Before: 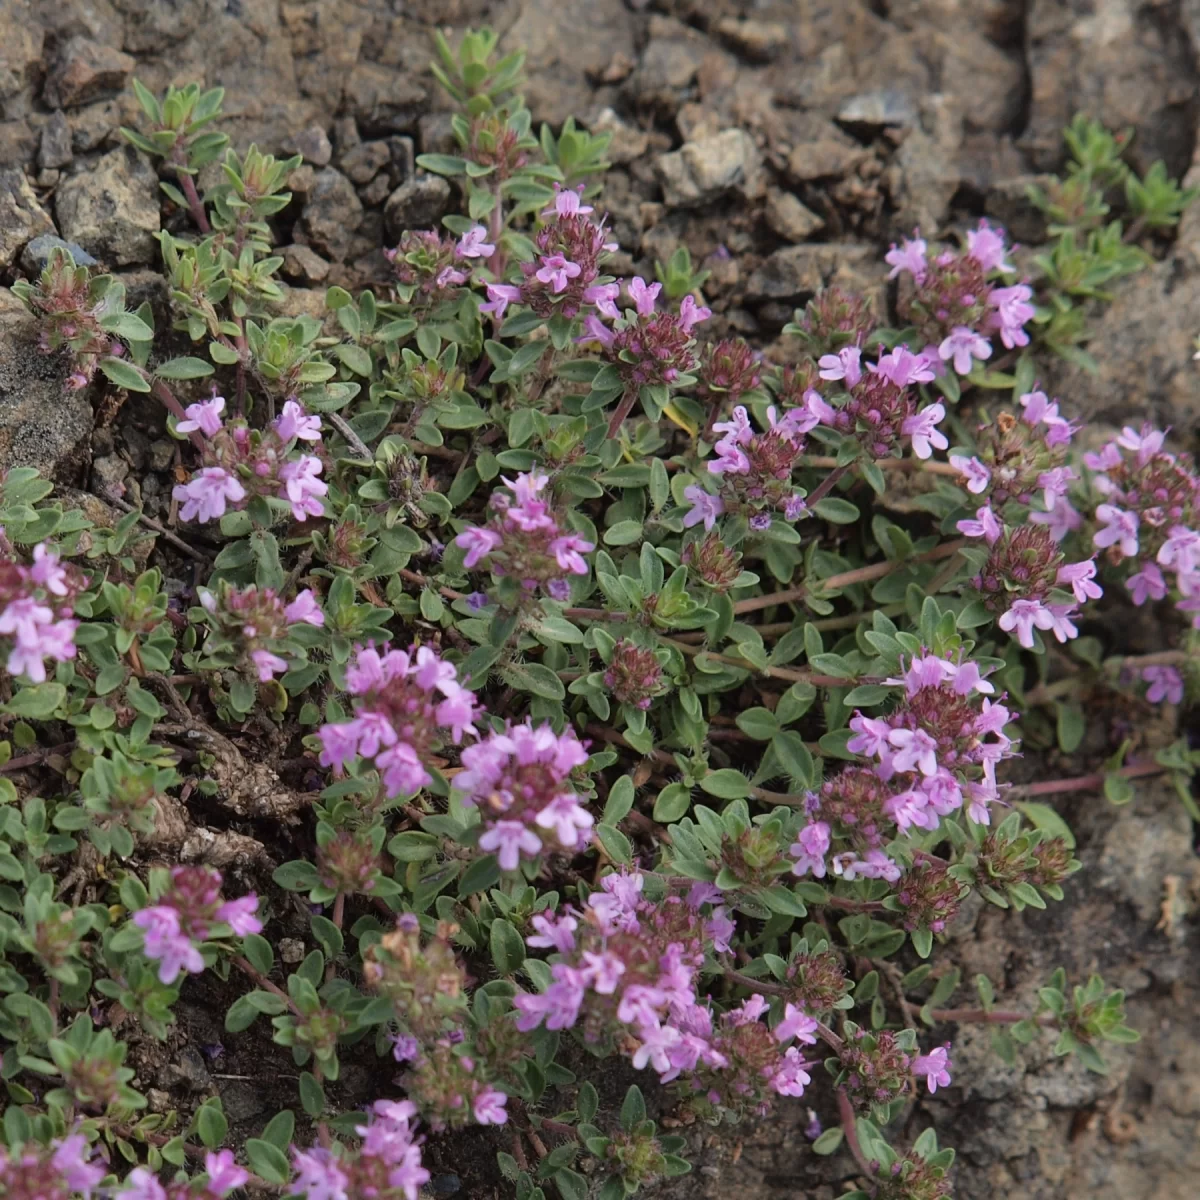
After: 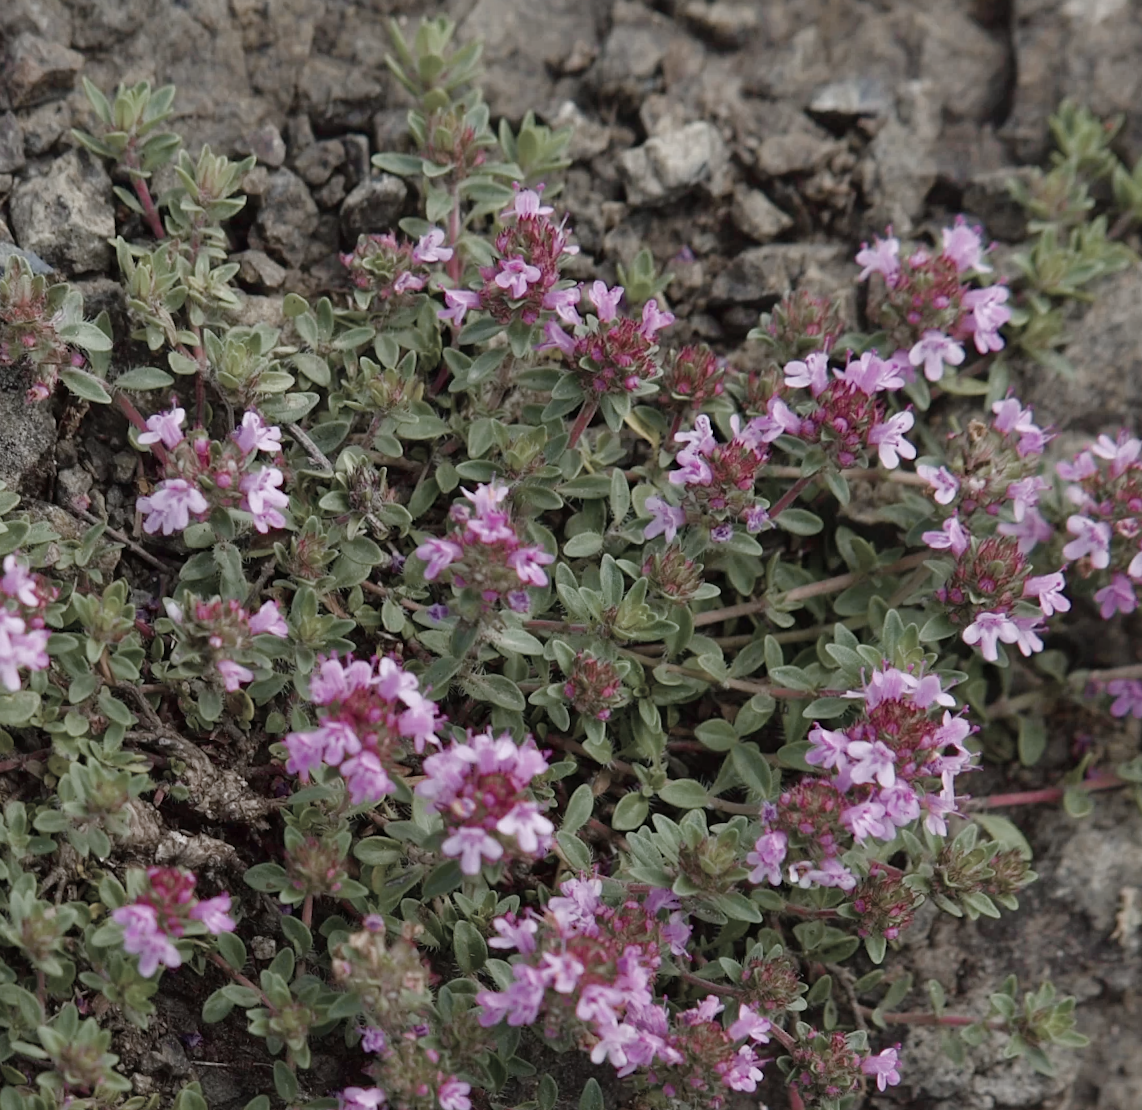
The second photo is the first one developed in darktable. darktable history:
color zones: curves: ch1 [(0, 0.34) (0.143, 0.164) (0.286, 0.152) (0.429, 0.176) (0.571, 0.173) (0.714, 0.188) (0.857, 0.199) (1, 0.34)]
crop and rotate: top 0%, bottom 5.097%
rotate and perspective: rotation 0.074°, lens shift (vertical) 0.096, lens shift (horizontal) -0.041, crop left 0.043, crop right 0.952, crop top 0.024, crop bottom 0.979
color balance rgb: perceptual saturation grading › global saturation 24.74%, perceptual saturation grading › highlights -51.22%, perceptual saturation grading › mid-tones 19.16%, perceptual saturation grading › shadows 60.98%, global vibrance 50%
